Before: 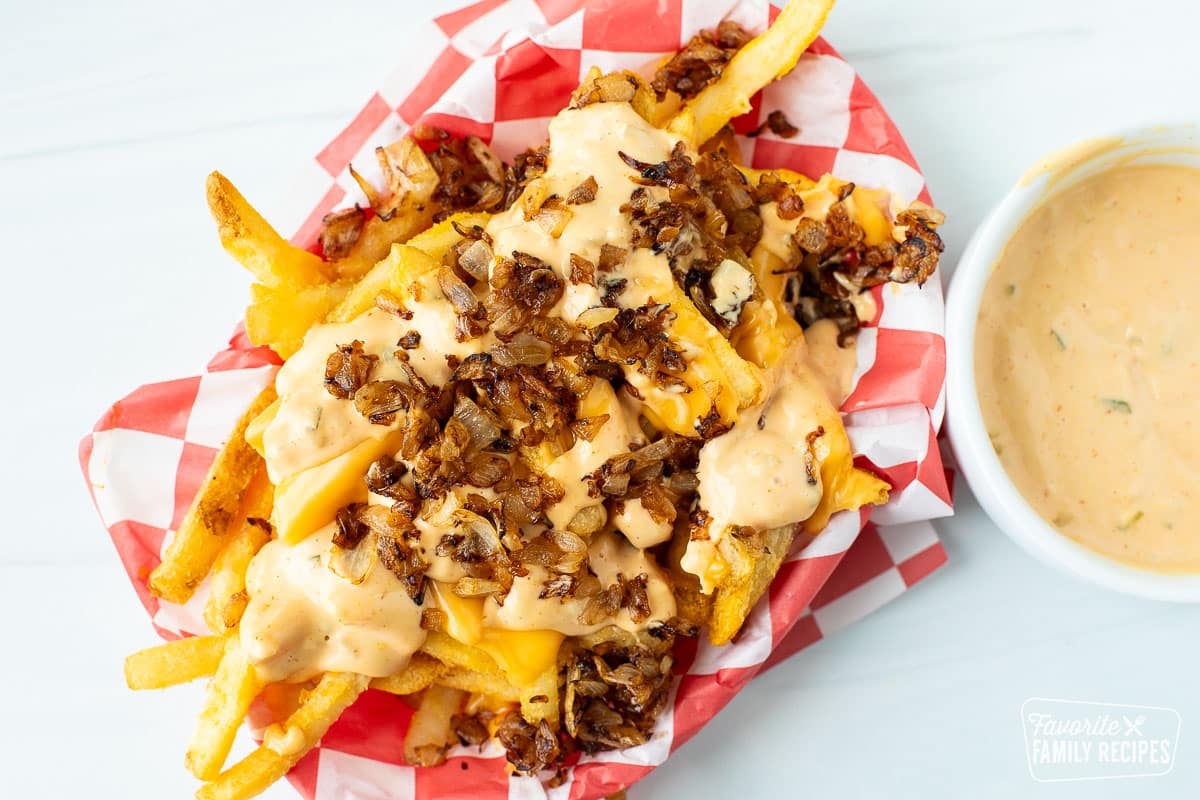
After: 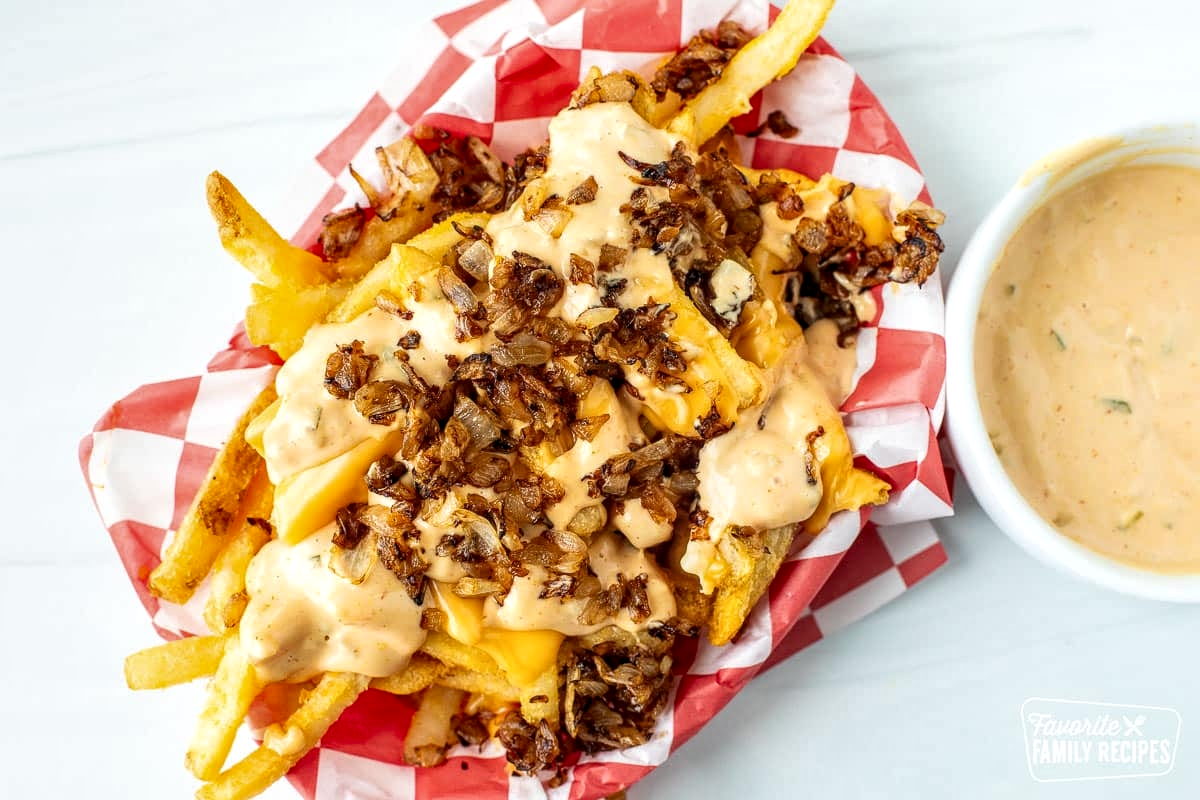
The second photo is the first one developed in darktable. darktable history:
local contrast: highlights 62%, detail 143%, midtone range 0.434
